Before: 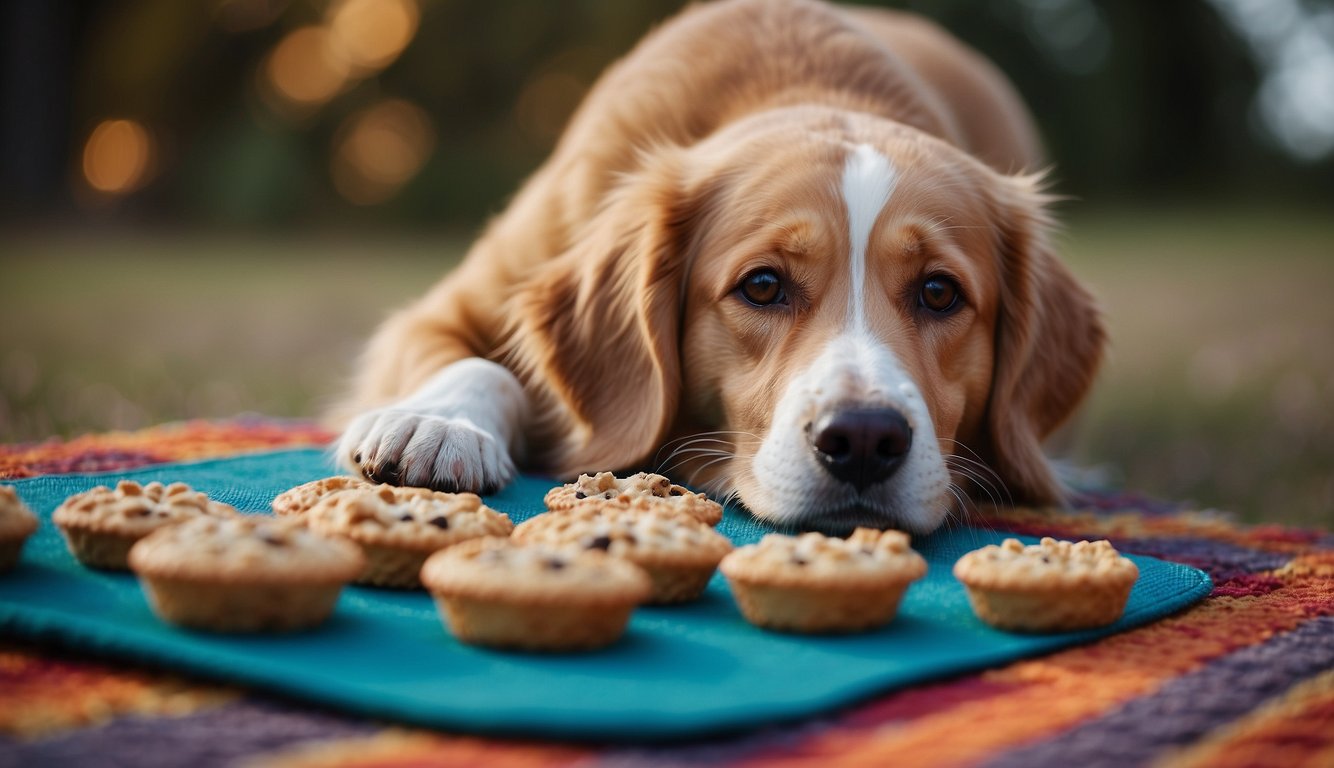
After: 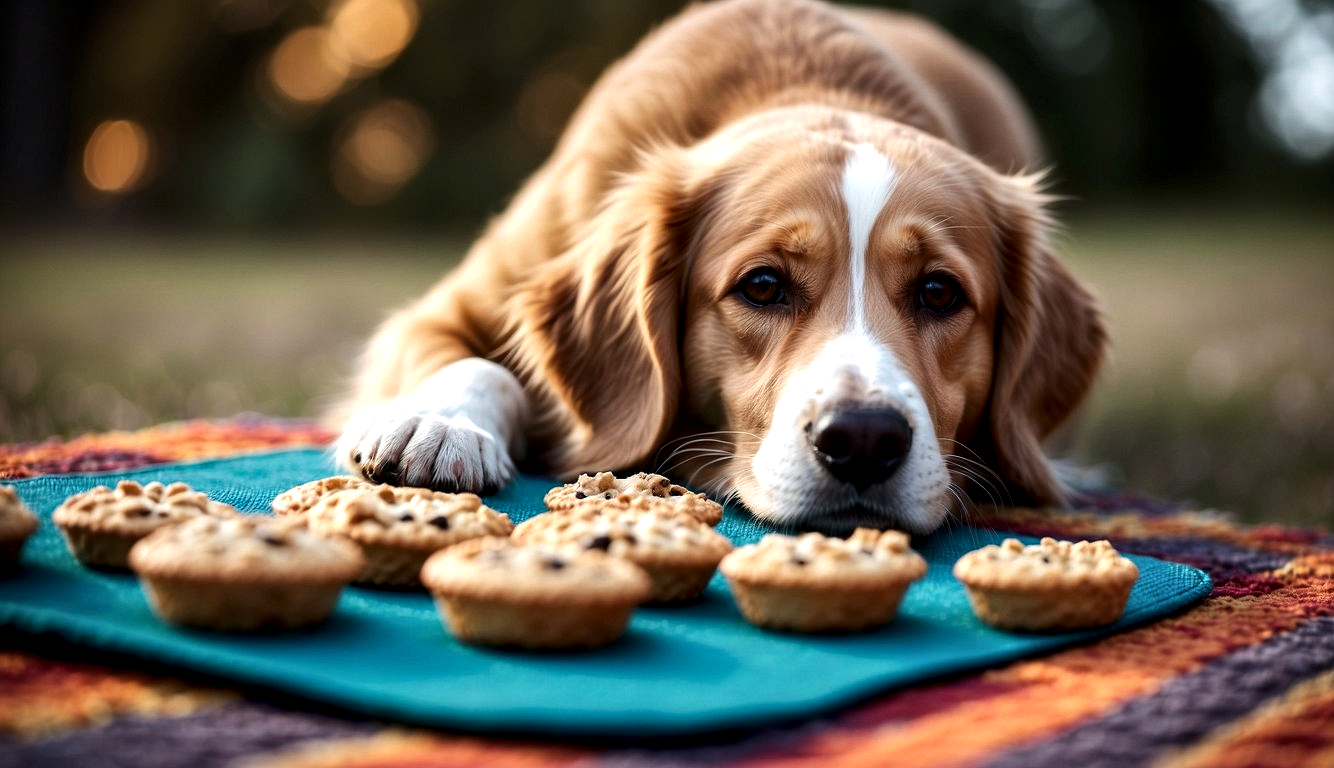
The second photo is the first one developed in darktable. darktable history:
local contrast: shadows 94%
tone equalizer: -8 EV -0.75 EV, -7 EV -0.7 EV, -6 EV -0.6 EV, -5 EV -0.4 EV, -3 EV 0.4 EV, -2 EV 0.6 EV, -1 EV 0.7 EV, +0 EV 0.75 EV, edges refinement/feathering 500, mask exposure compensation -1.57 EV, preserve details no
